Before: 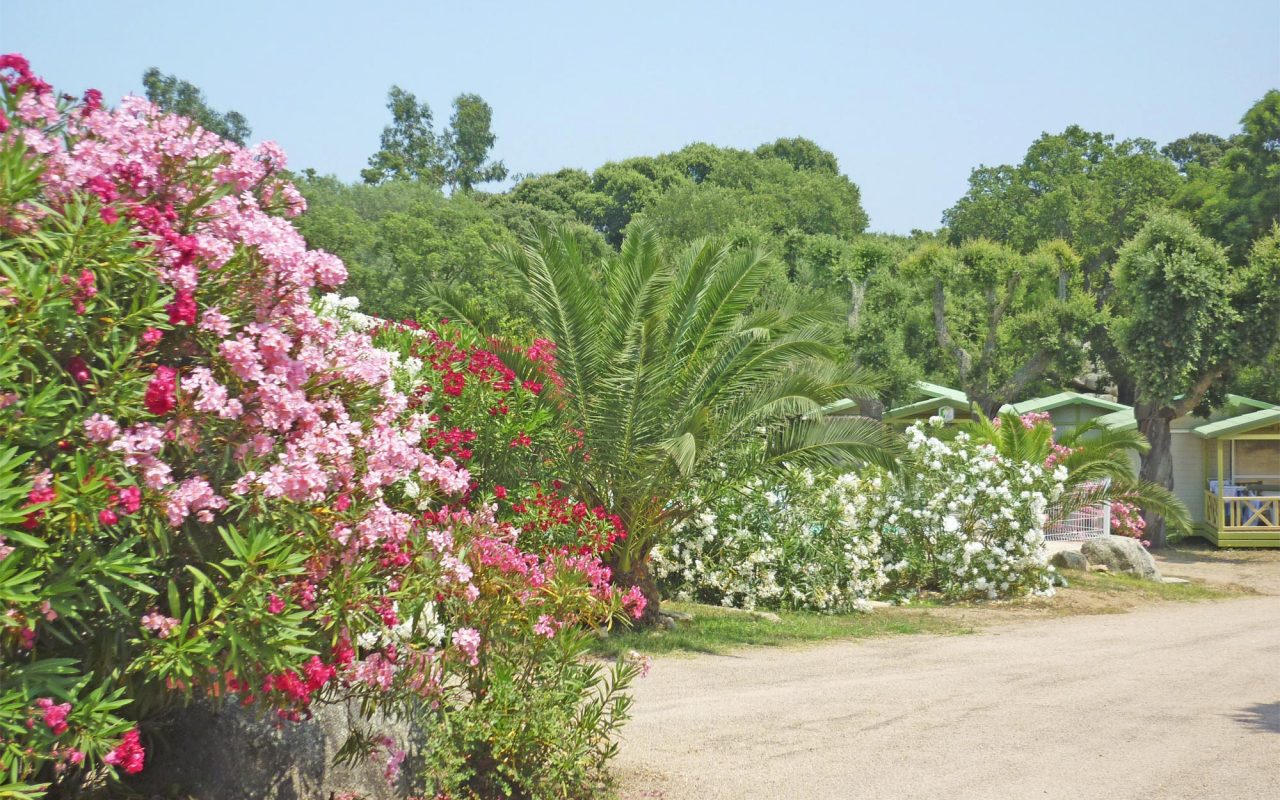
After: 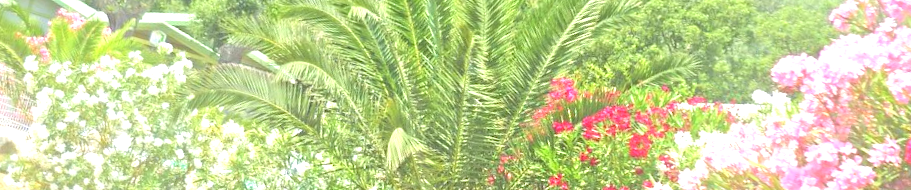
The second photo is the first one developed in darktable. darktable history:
exposure: black level correction 0, exposure 1.2 EV, compensate highlight preservation false
bloom: size 13.65%, threshold 98.39%, strength 4.82%
crop and rotate: angle 16.12°, top 30.835%, bottom 35.653%
